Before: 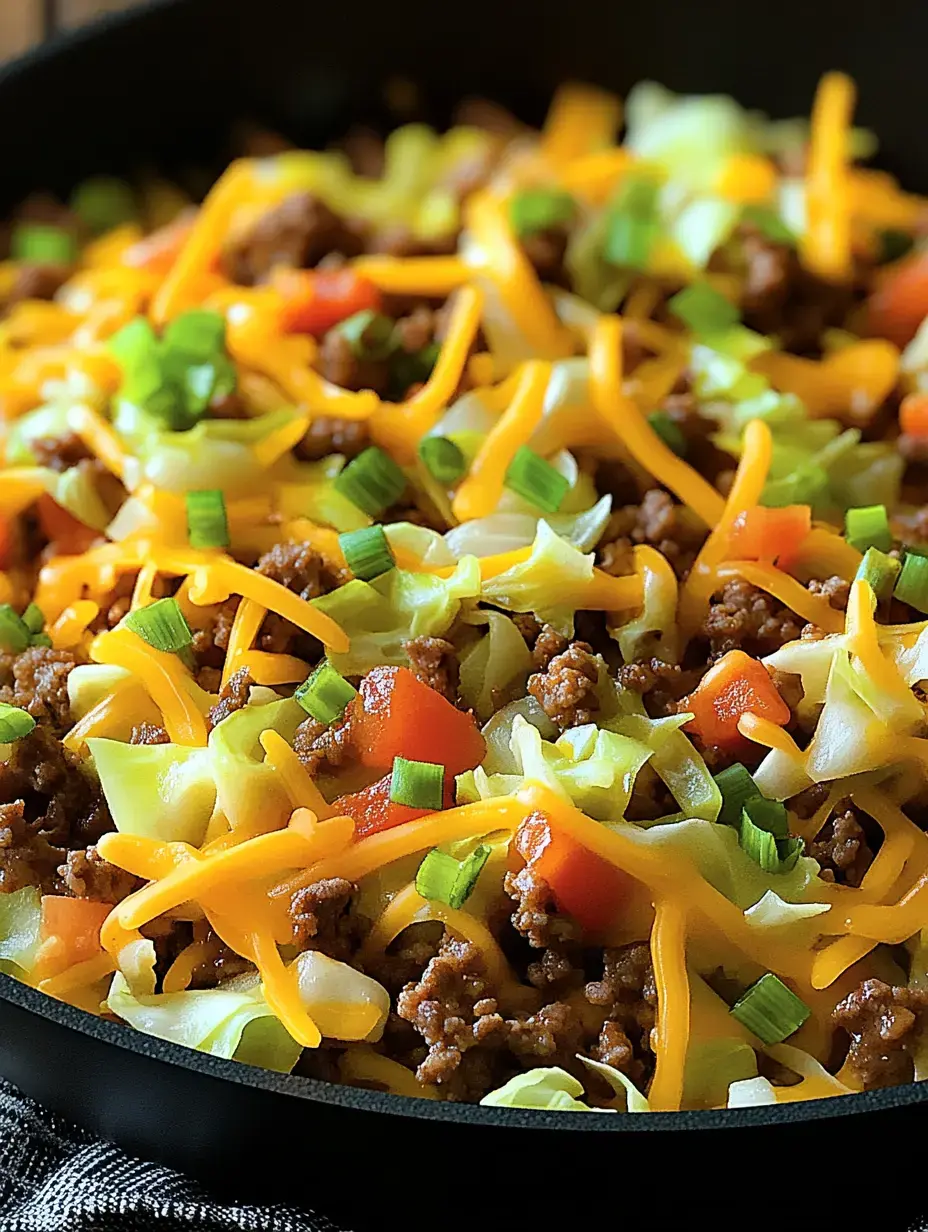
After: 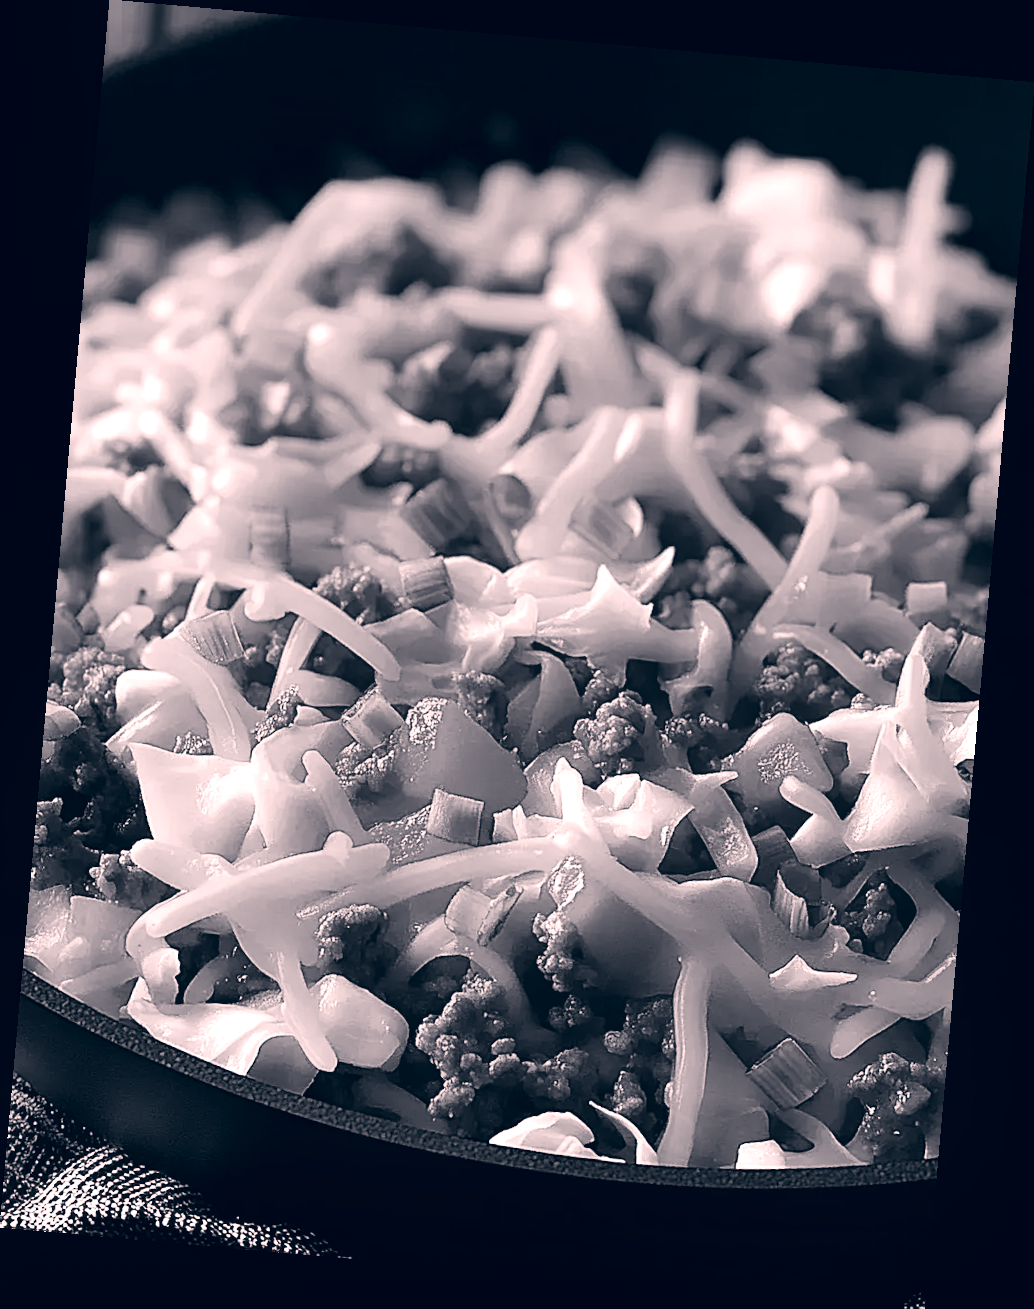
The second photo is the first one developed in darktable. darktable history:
color balance rgb: perceptual saturation grading › global saturation 35%, perceptual saturation grading › highlights -25%, perceptual saturation grading › shadows 50%
shadows and highlights: shadows 20.55, highlights -20.99, soften with gaussian
exposure: black level correction 0, exposure 0.7 EV, compensate exposure bias true, compensate highlight preservation false
color calibration: output gray [0.22, 0.42, 0.37, 0], gray › normalize channels true, illuminant same as pipeline (D50), adaptation XYZ, x 0.346, y 0.359, gamut compression 0
contrast brightness saturation: contrast 0.13, brightness -0.05, saturation 0.16
contrast equalizer: y [[0.439, 0.44, 0.442, 0.457, 0.493, 0.498], [0.5 ×6], [0.5 ×6], [0 ×6], [0 ×6]]
color correction: highlights a* 14.46, highlights b* 5.85, shadows a* -5.53, shadows b* -15.24, saturation 0.85
rotate and perspective: rotation 5.12°, automatic cropping off
